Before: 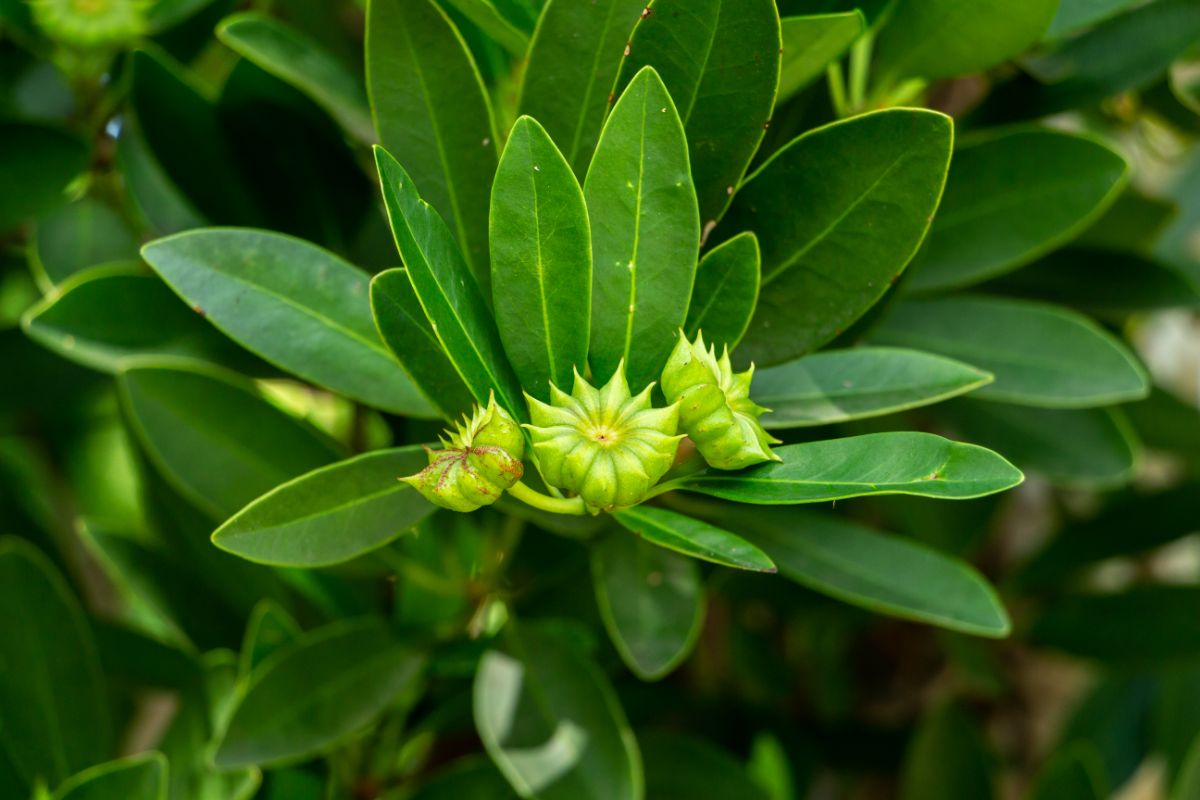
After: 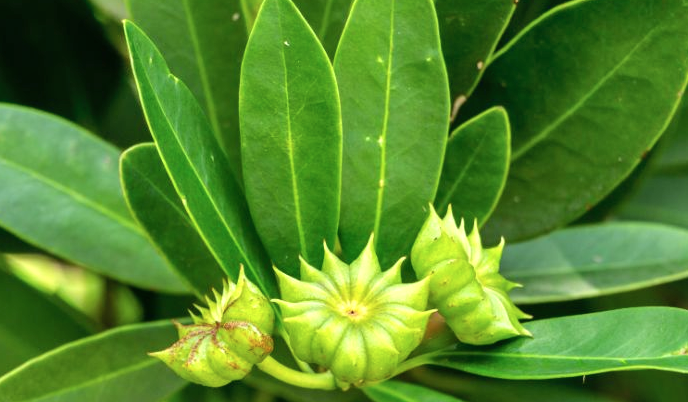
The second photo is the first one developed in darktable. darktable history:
shadows and highlights: radius 110.28, shadows 51.51, white point adjustment 9.04, highlights -5.54, soften with gaussian
crop: left 20.89%, top 15.629%, right 21.766%, bottom 34.048%
